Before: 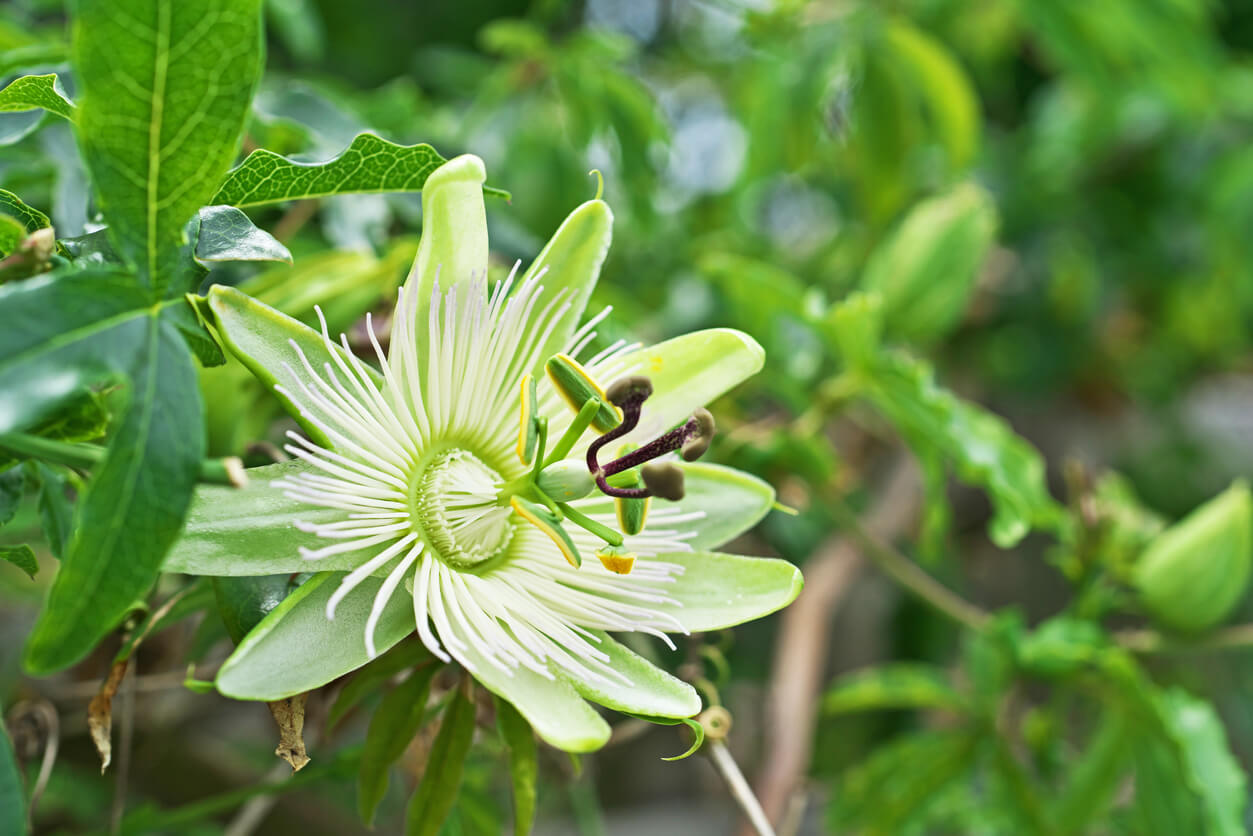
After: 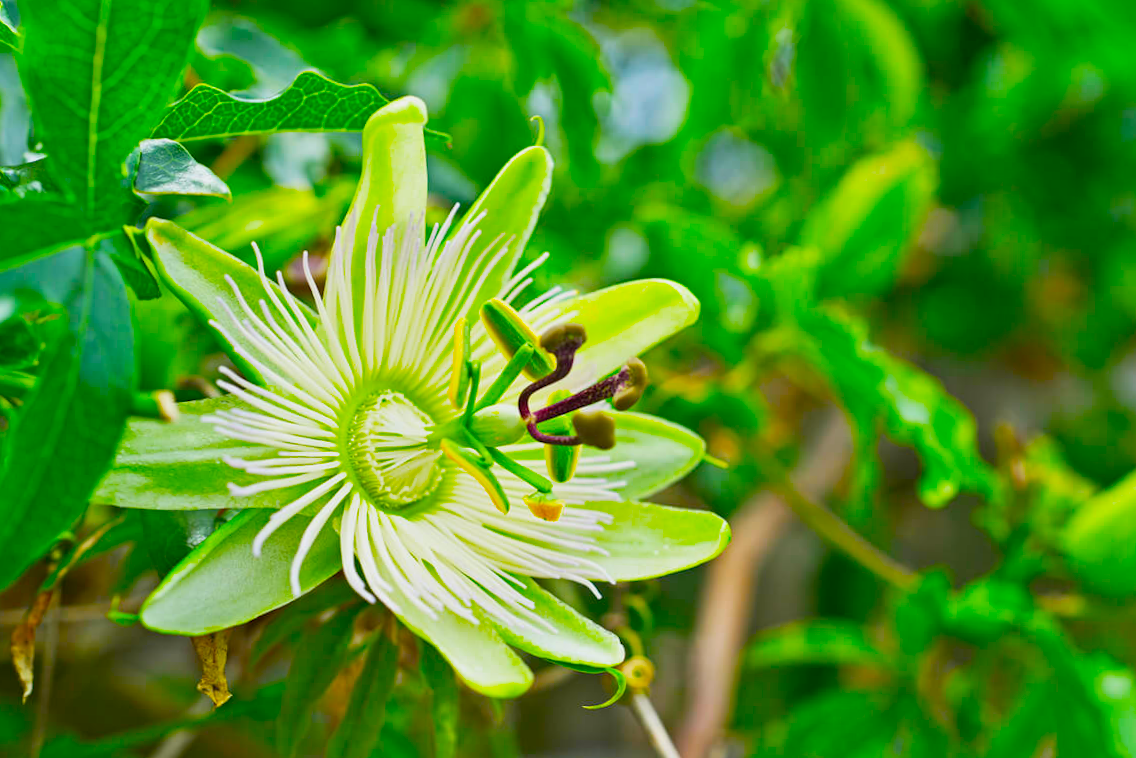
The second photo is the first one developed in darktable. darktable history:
color balance: input saturation 134.34%, contrast -10.04%, contrast fulcrum 19.67%, output saturation 133.51%
crop and rotate: angle -1.96°, left 3.097%, top 4.154%, right 1.586%, bottom 0.529%
